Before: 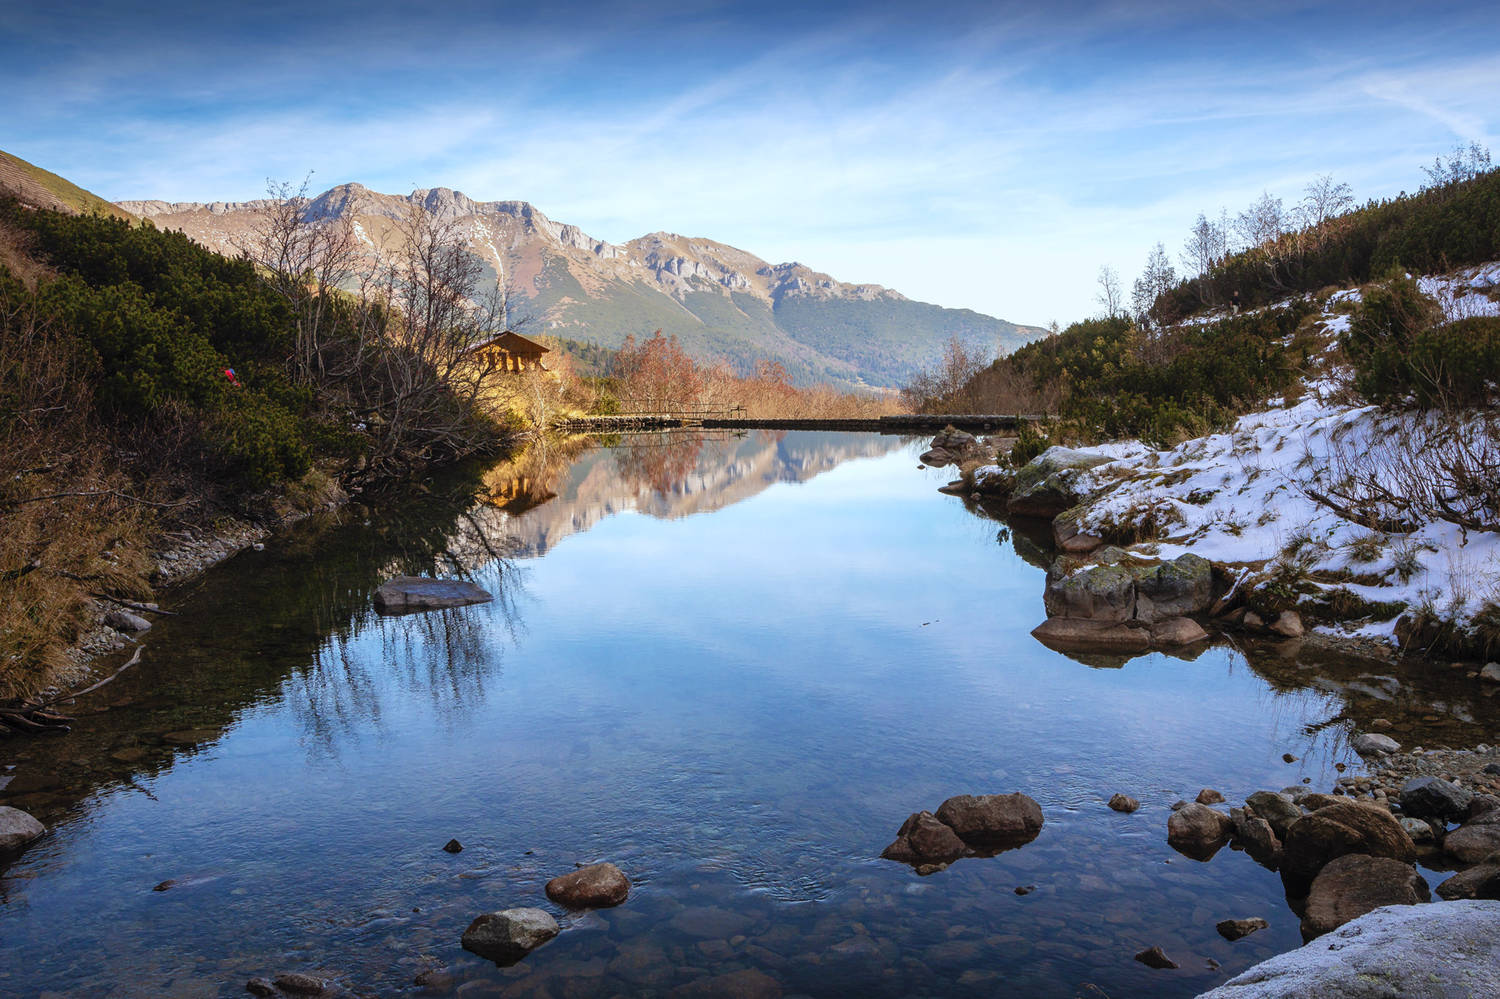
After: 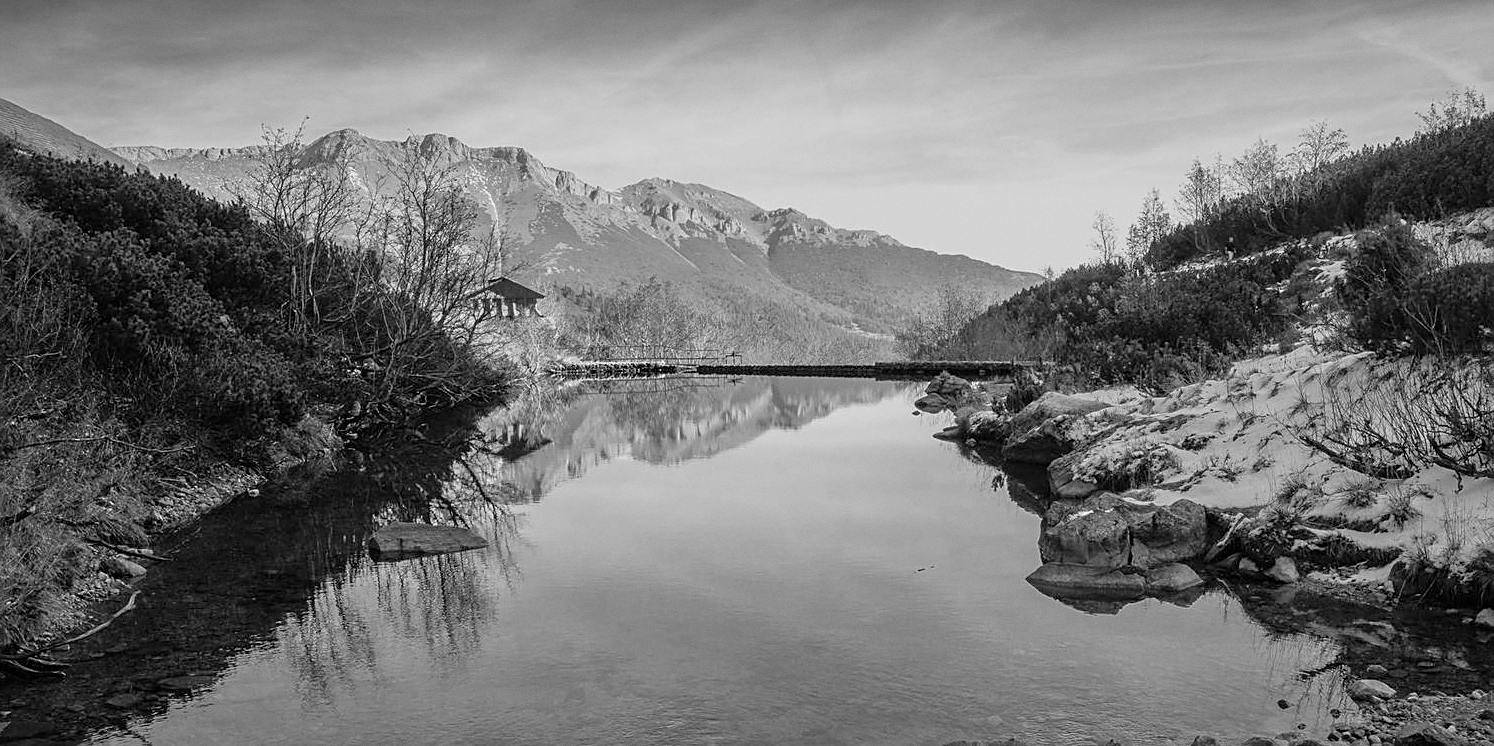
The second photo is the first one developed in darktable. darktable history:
tone equalizer: -8 EV -0.002 EV, -7 EV 0.005 EV, -6 EV -0.008 EV, -5 EV 0.007 EV, -4 EV -0.042 EV, -3 EV -0.233 EV, -2 EV -0.662 EV, -1 EV -0.983 EV, +0 EV -0.969 EV, smoothing diameter 2%, edges refinement/feathering 20, mask exposure compensation -1.57 EV, filter diffusion 5
exposure: black level correction 0, exposure 0.5 EV, compensate exposure bias true, compensate highlight preservation false
crop: left 0.387%, top 5.469%, bottom 19.809%
monochrome: a 16.01, b -2.65, highlights 0.52
color zones: curves: ch1 [(0, 0.525) (0.143, 0.556) (0.286, 0.52) (0.429, 0.5) (0.571, 0.5) (0.714, 0.5) (0.857, 0.503) (1, 0.525)]
sharpen: amount 0.478
grain: coarseness 0.09 ISO, strength 10%
